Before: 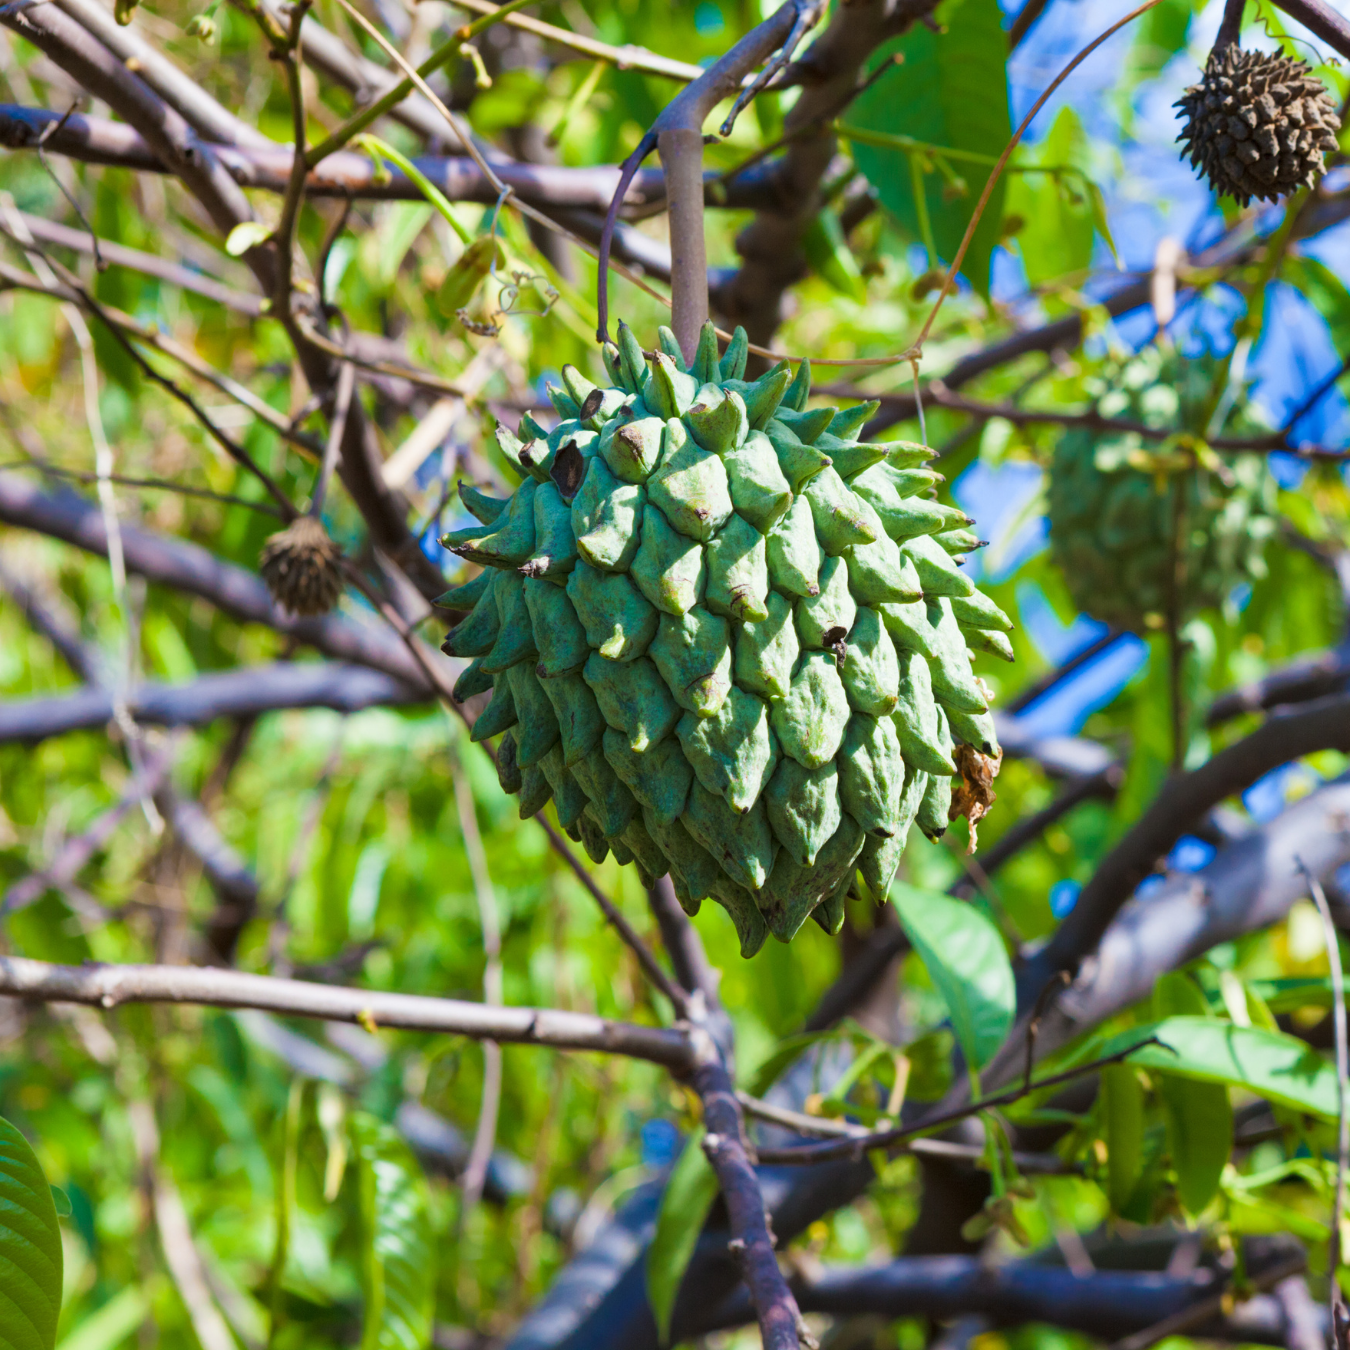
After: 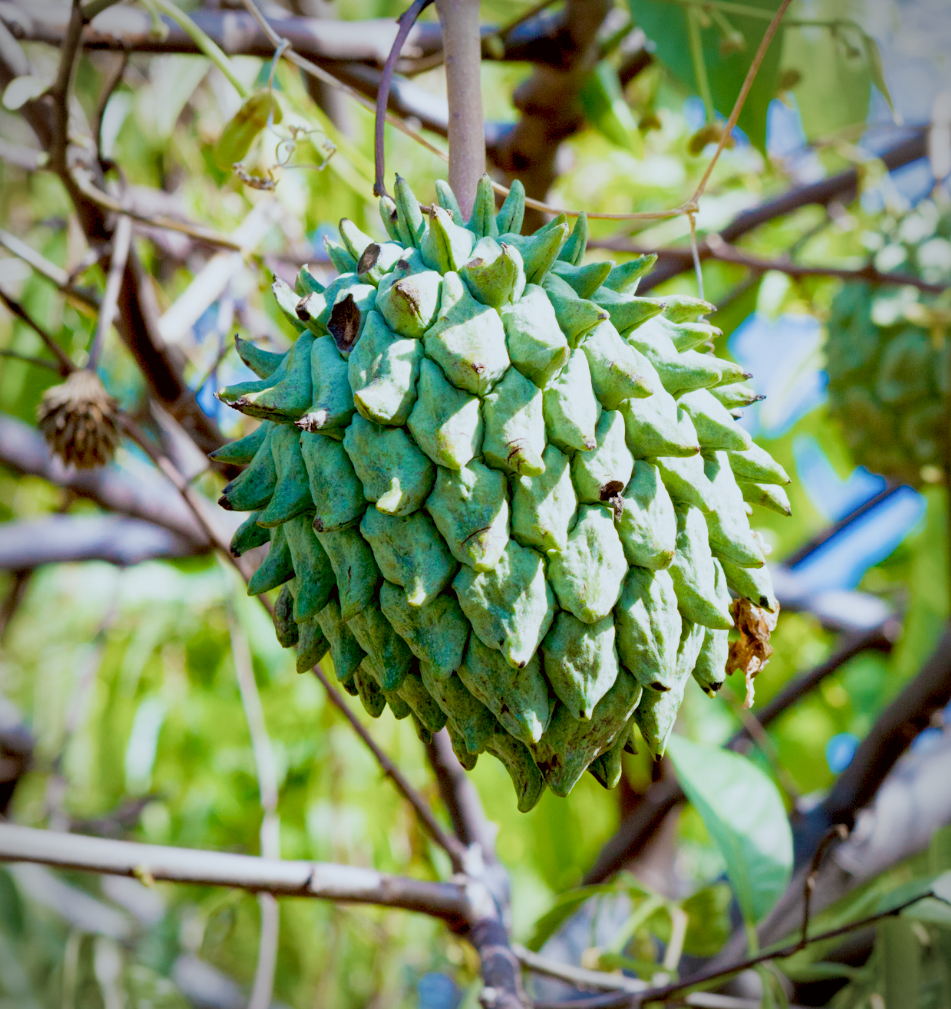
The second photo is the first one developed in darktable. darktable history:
local contrast: mode bilateral grid, contrast 20, coarseness 50, detail 128%, midtone range 0.2
filmic rgb: middle gray luminance 4.25%, black relative exposure -12.98 EV, white relative exposure 5.02 EV, target black luminance 0%, hardness 5.17, latitude 59.59%, contrast 0.751, highlights saturation mix 3.58%, shadows ↔ highlights balance 25.83%, preserve chrominance no, color science v5 (2021), contrast in shadows safe, contrast in highlights safe
crop and rotate: left 16.594%, top 10.837%, right 12.919%, bottom 14.368%
exposure: black level correction 0.011, exposure 1.076 EV, compensate highlight preservation false
vignetting: on, module defaults
color correction: highlights a* -3.01, highlights b* -6.53, shadows a* 3.2, shadows b* 5.46
